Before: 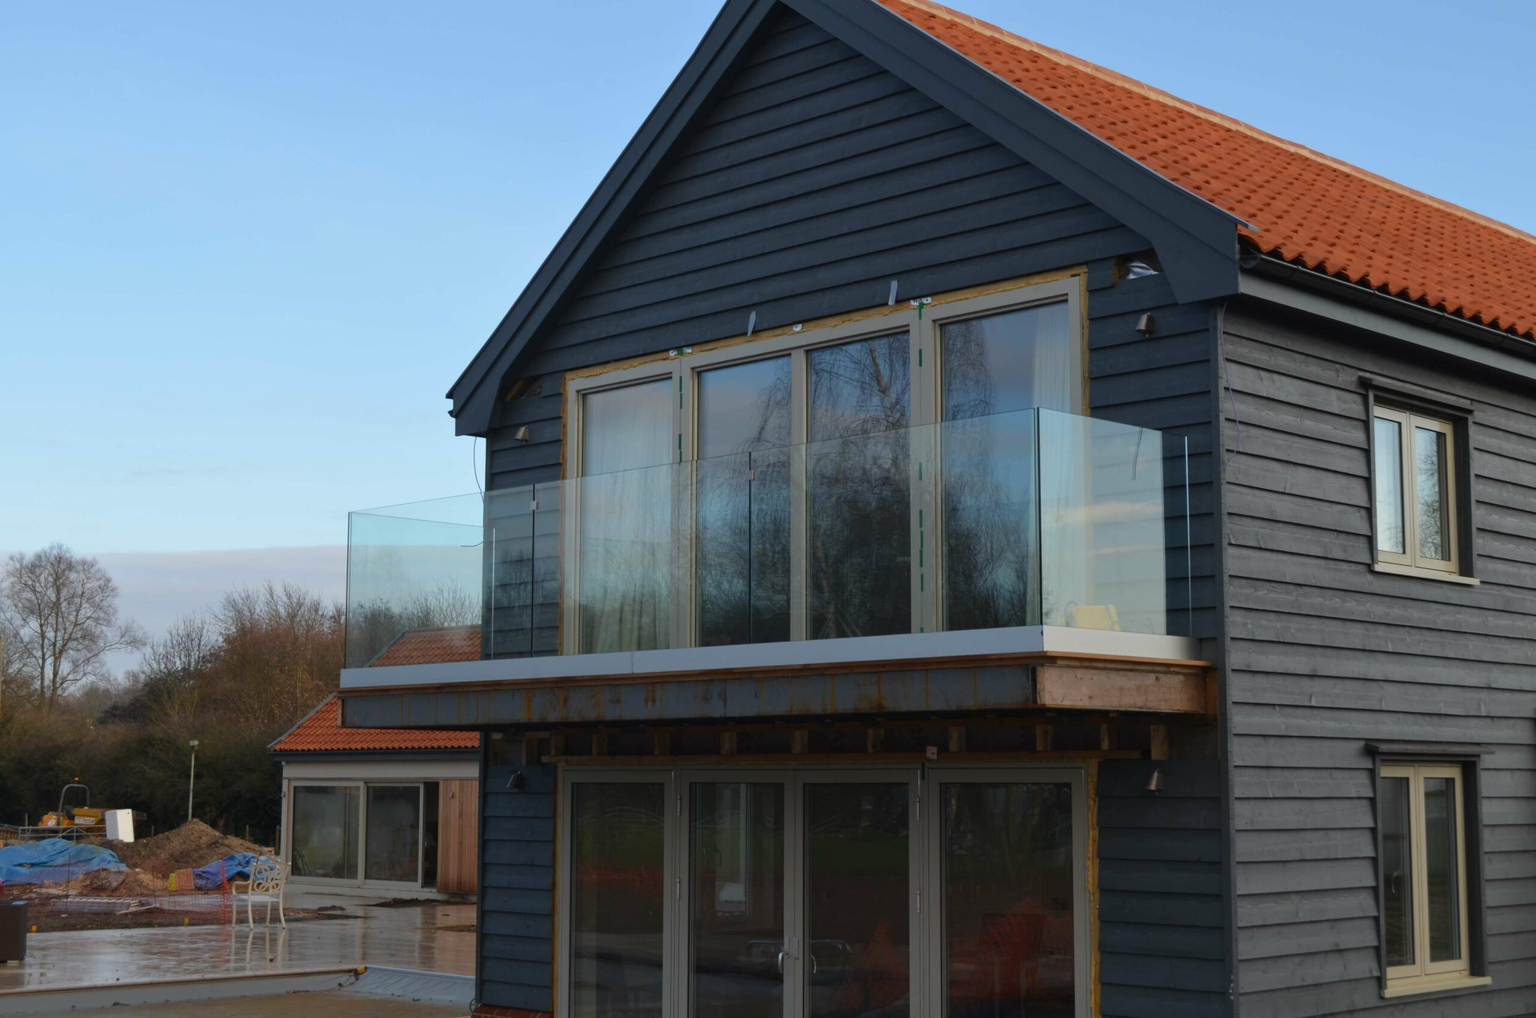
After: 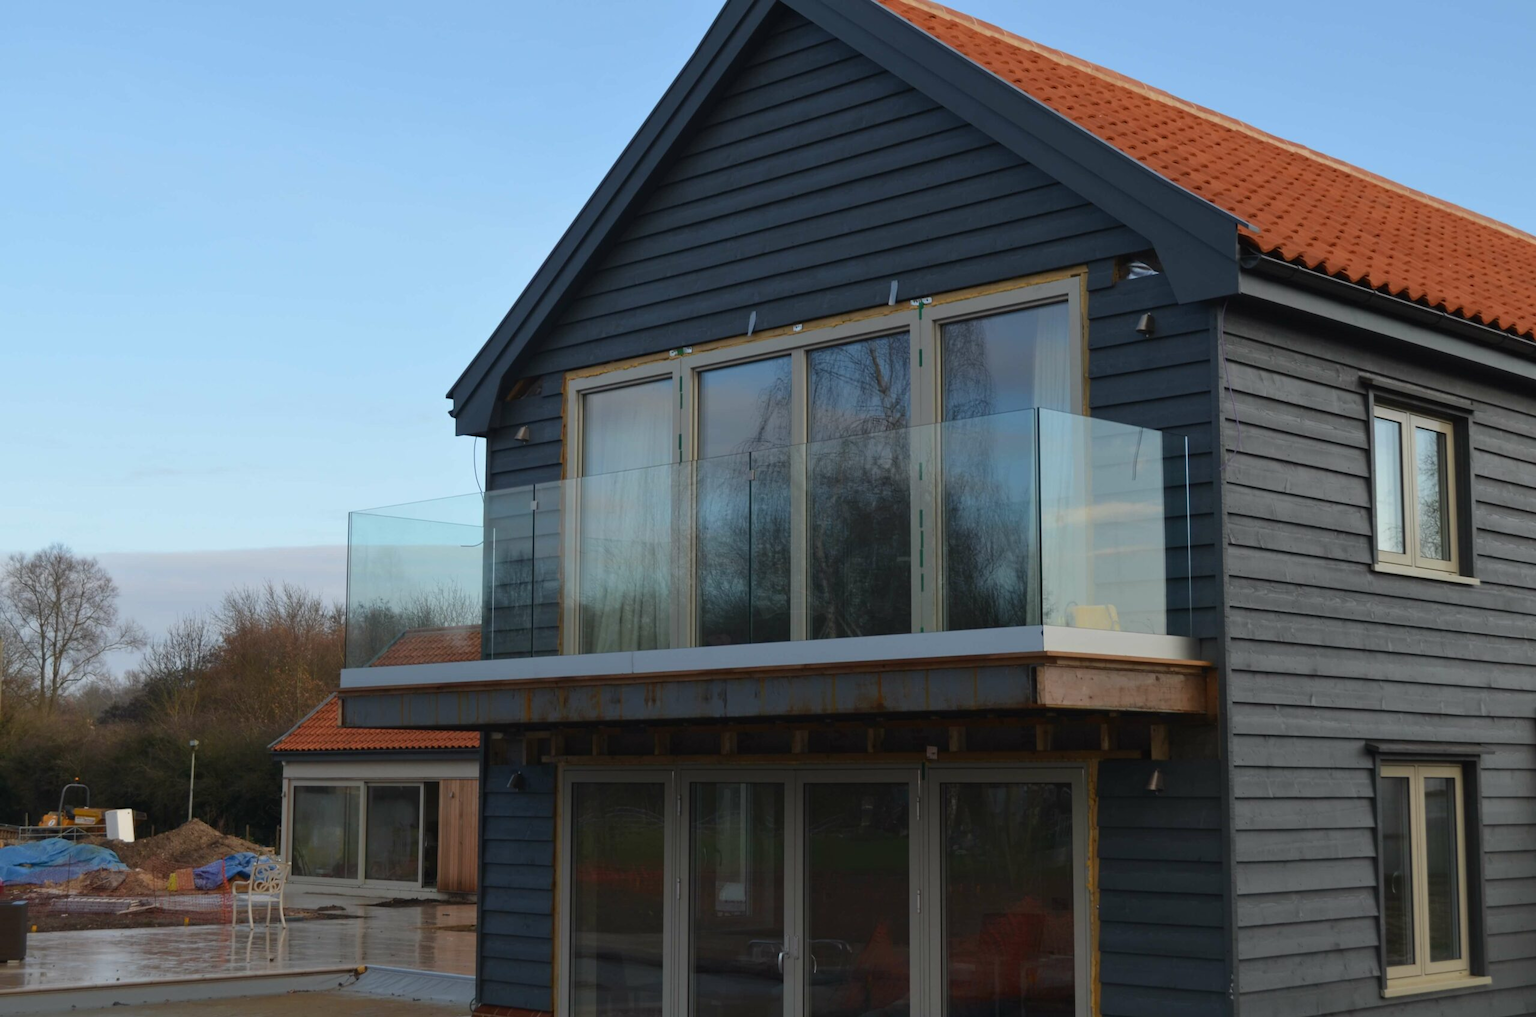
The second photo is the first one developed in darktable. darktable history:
exposure: black level correction 0, compensate exposure bias true, compensate highlight preservation false
